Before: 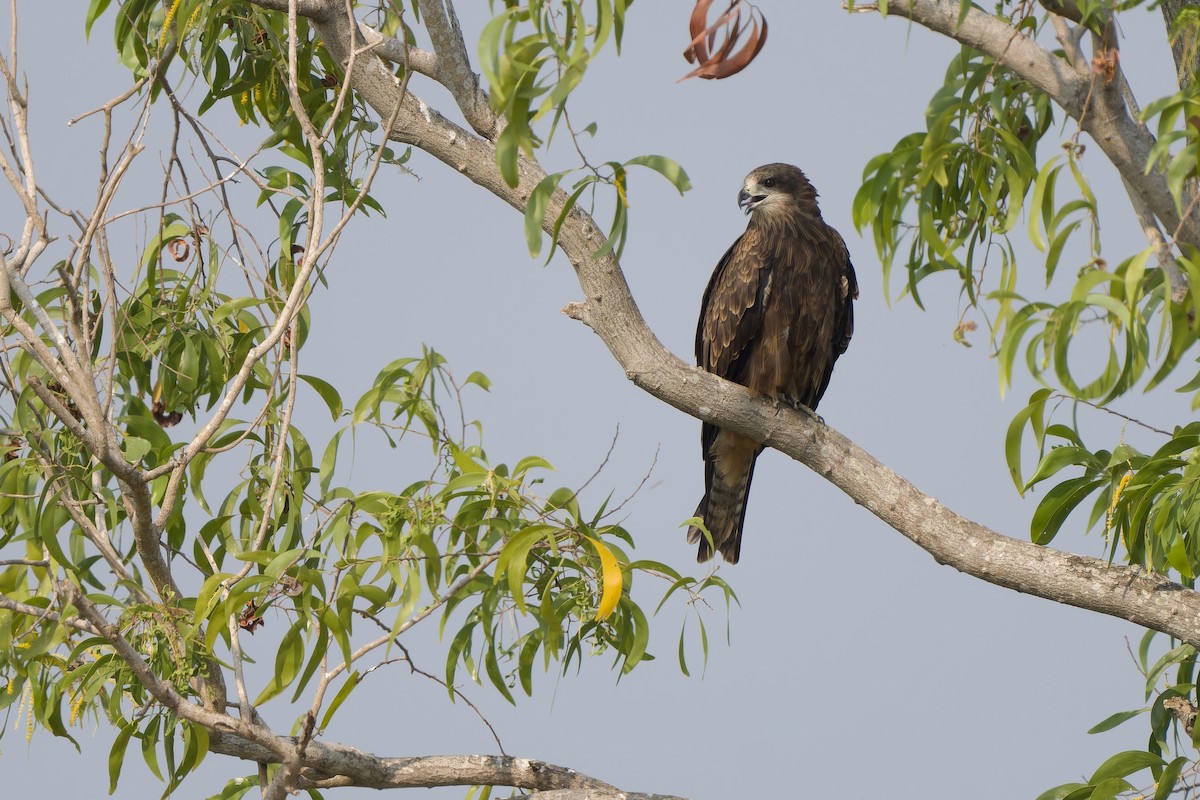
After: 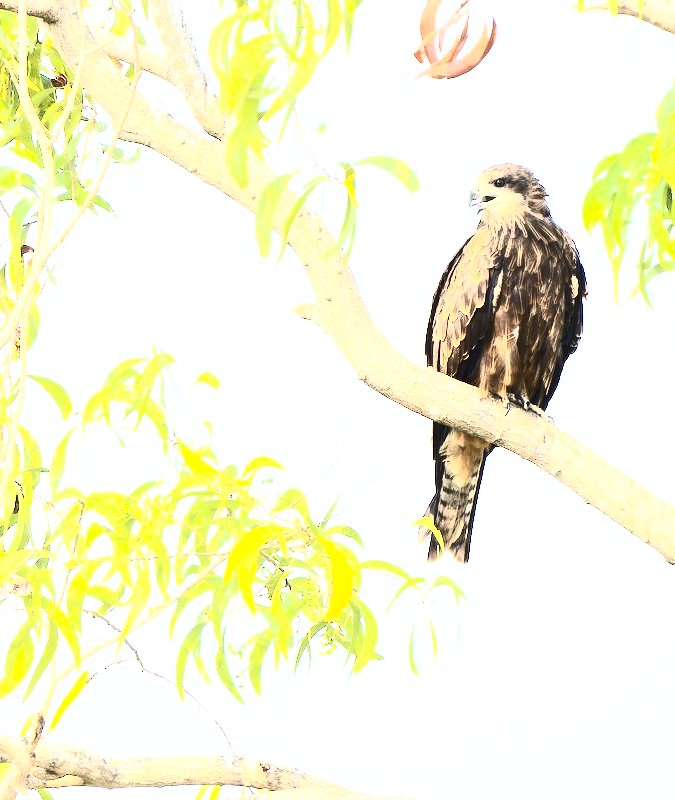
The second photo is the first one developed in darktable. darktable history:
exposure: black level correction 0.001, exposure 1.646 EV, compensate exposure bias true, compensate highlight preservation false
tone equalizer: -8 EV 0.001 EV, -7 EV -0.002 EV, -6 EV 0.002 EV, -5 EV -0.03 EV, -4 EV -0.116 EV, -3 EV -0.169 EV, -2 EV 0.24 EV, -1 EV 0.702 EV, +0 EV 0.493 EV
contrast brightness saturation: contrast 0.62, brightness 0.34, saturation 0.14
crop and rotate: left 22.516%, right 21.234%
